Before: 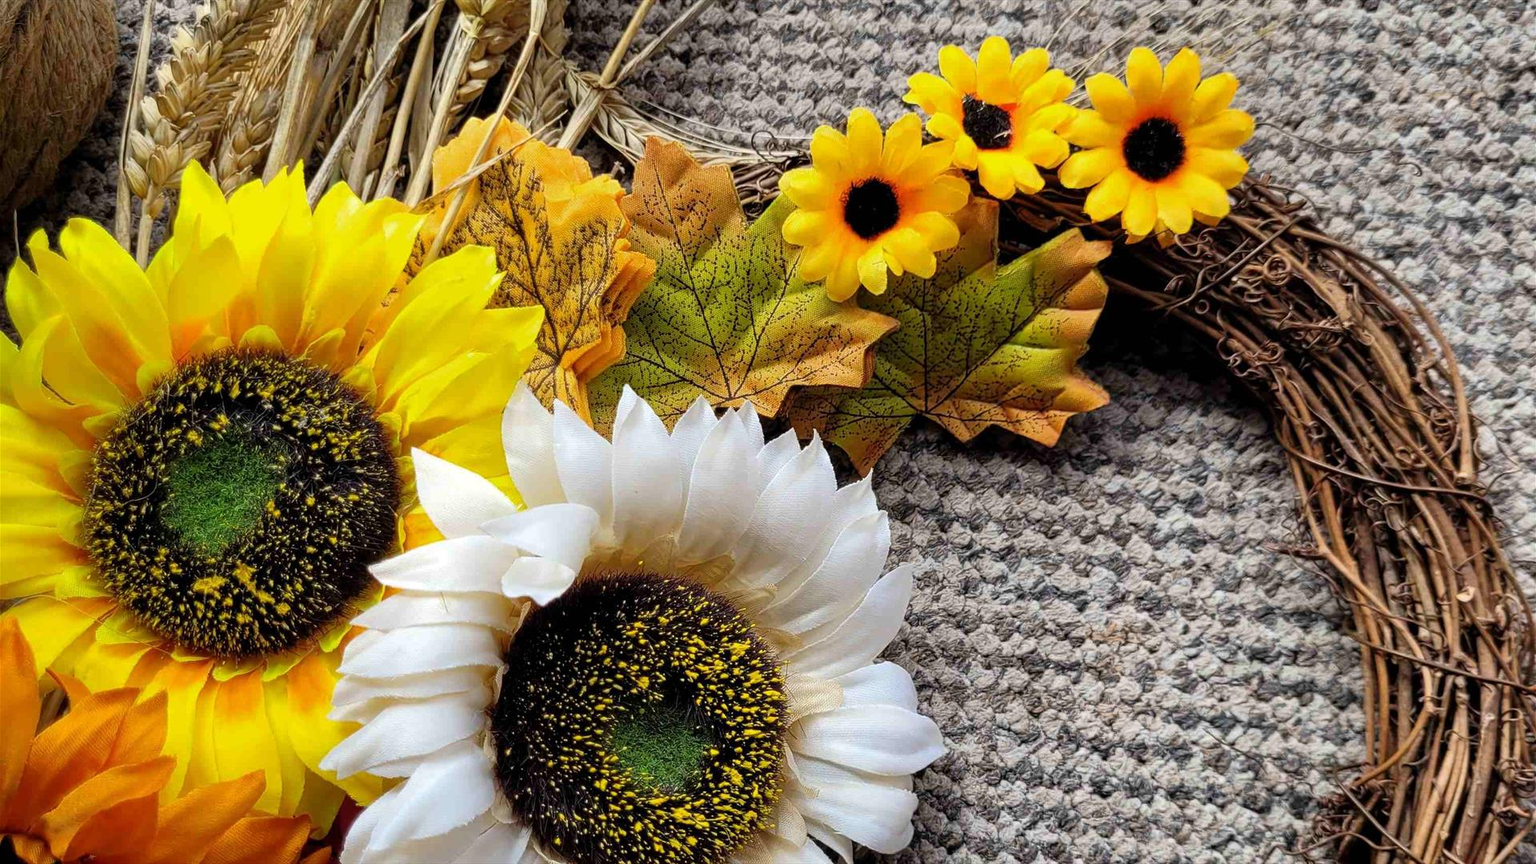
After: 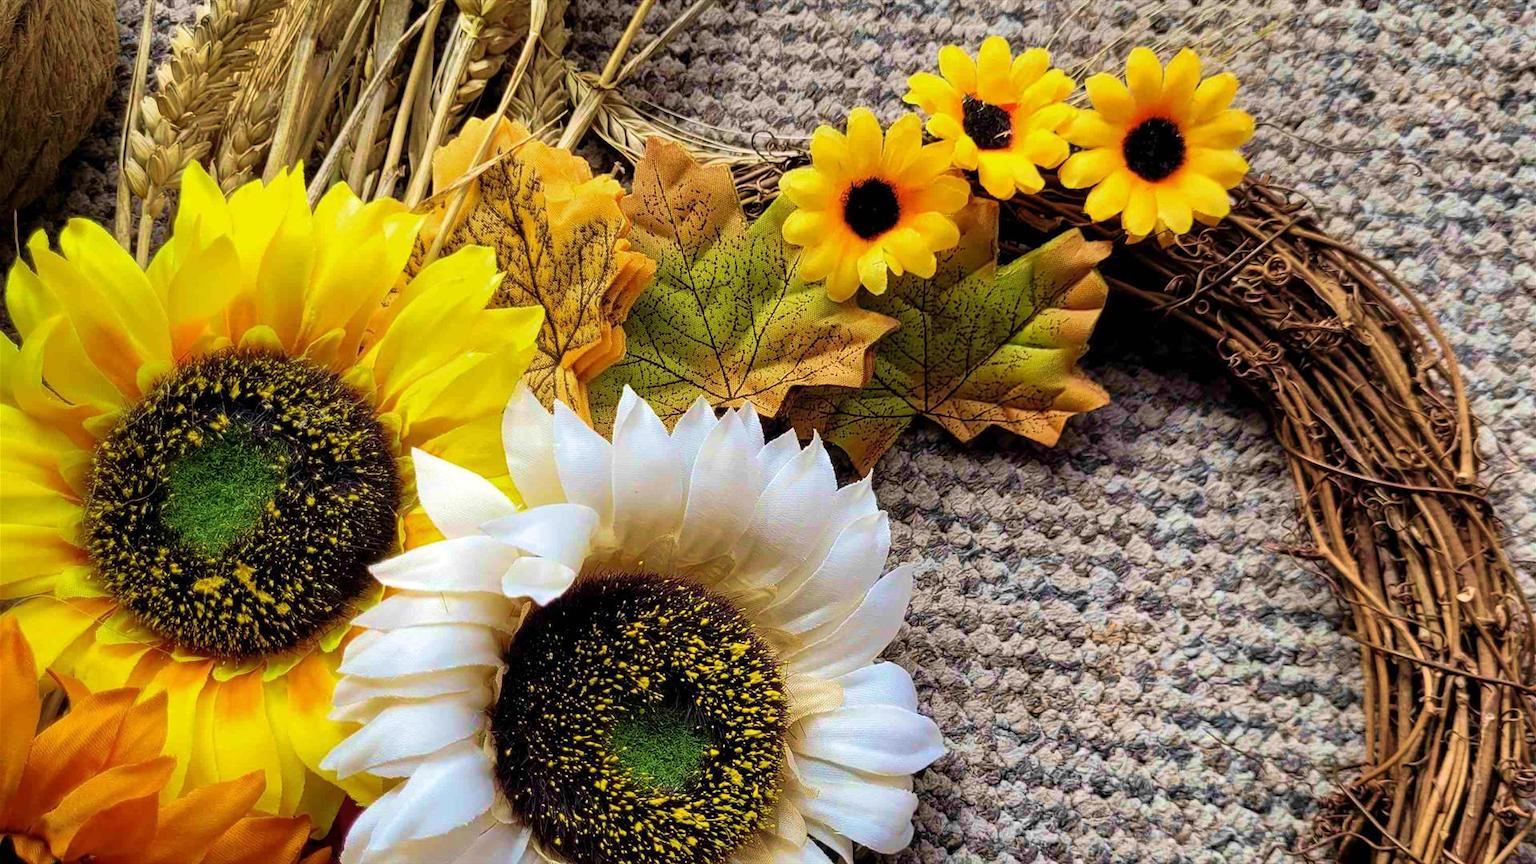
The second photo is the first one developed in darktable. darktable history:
velvia: strength 75%
